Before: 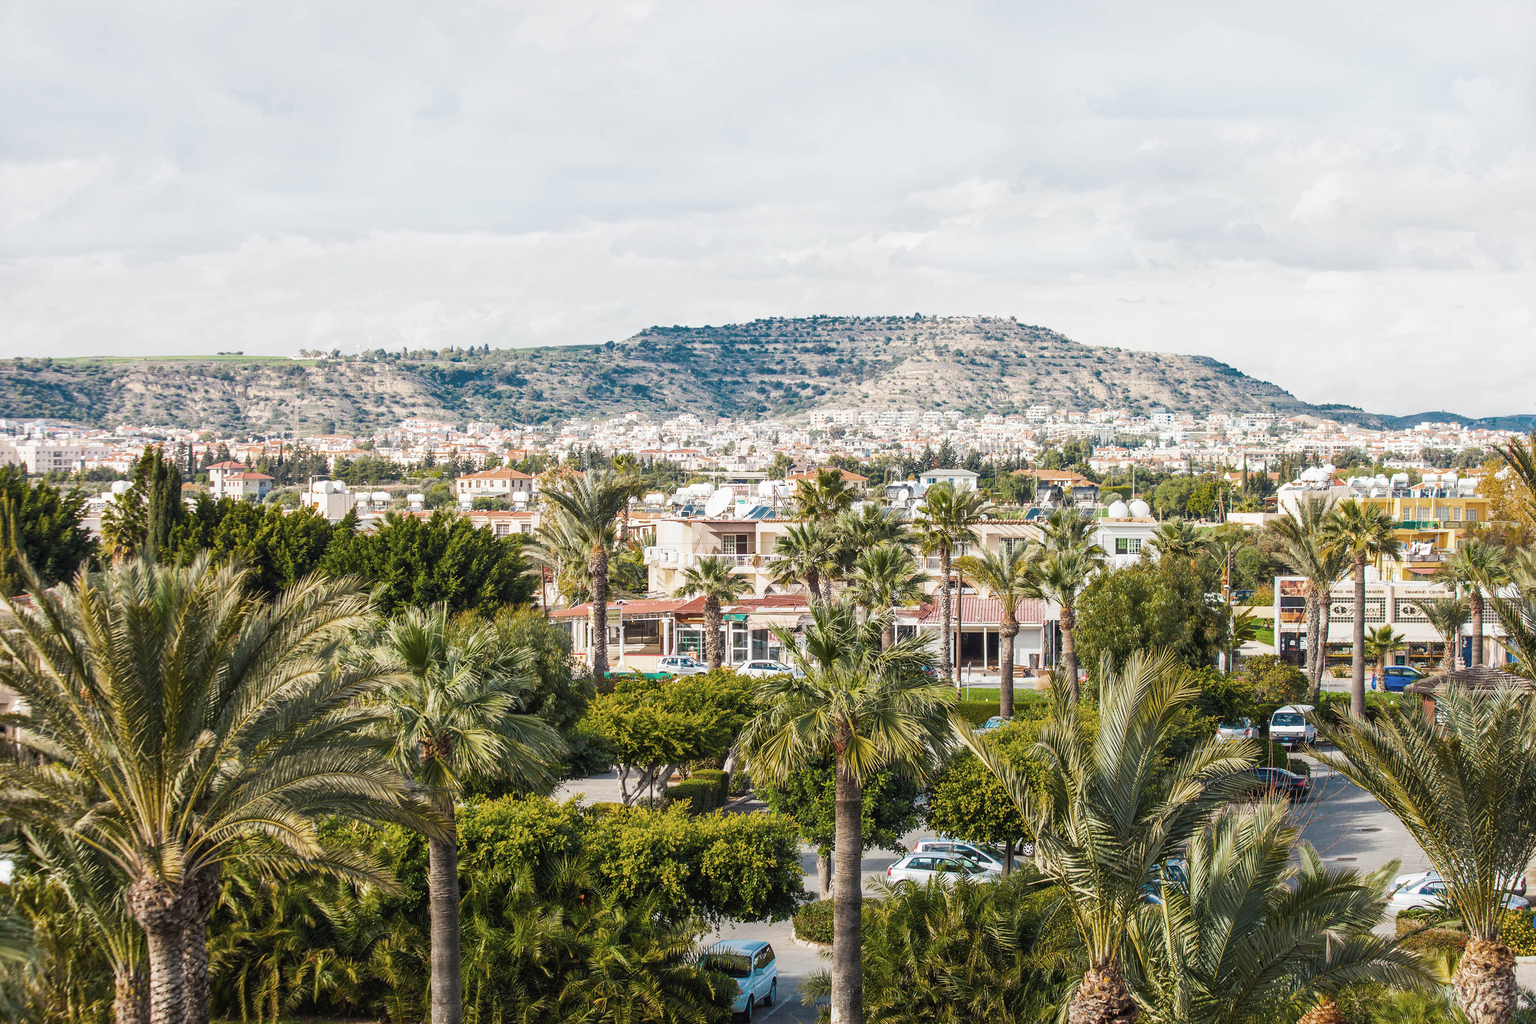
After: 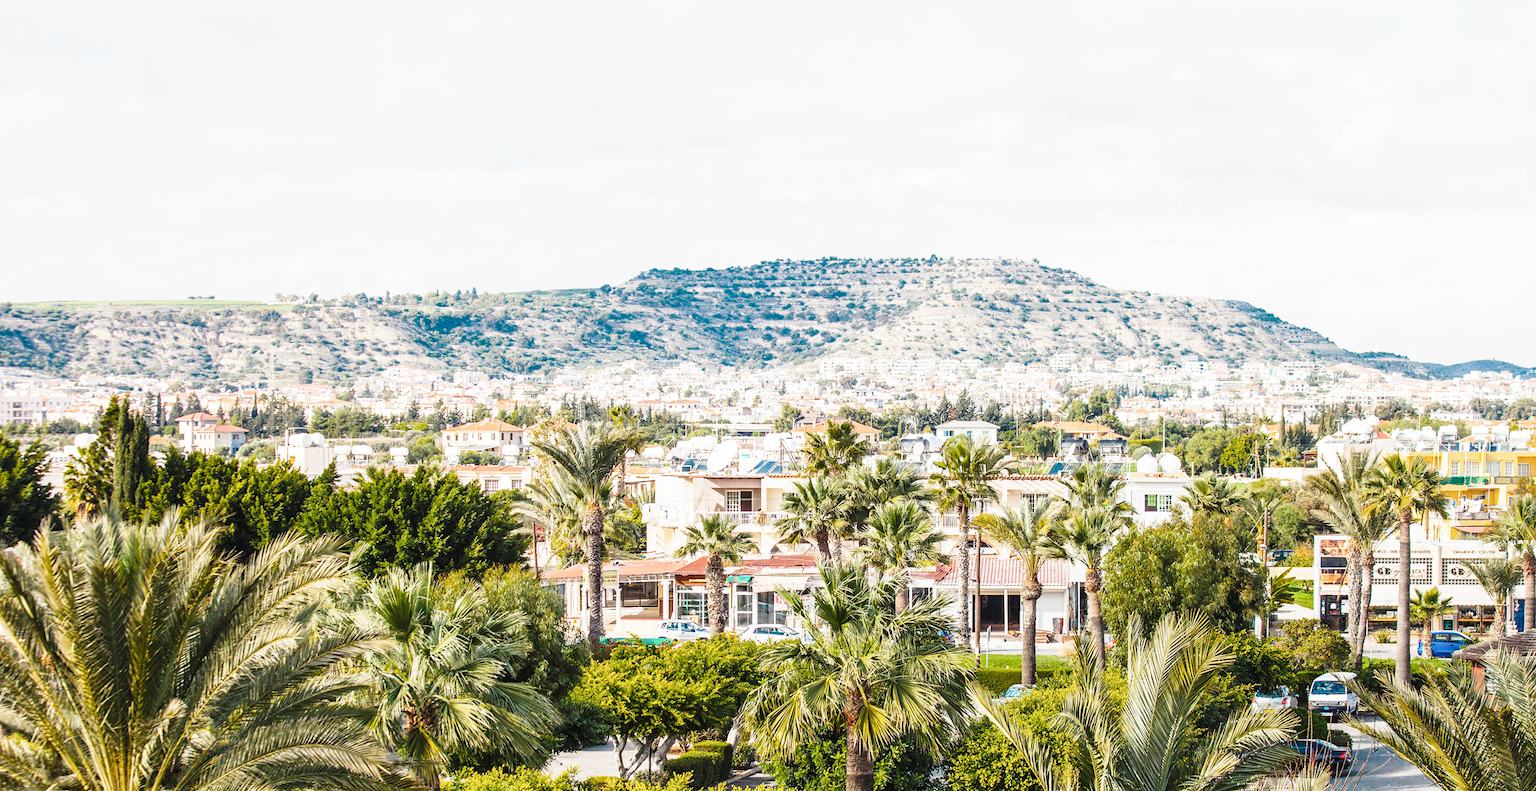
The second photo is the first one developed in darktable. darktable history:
base curve: curves: ch0 [(0, 0) (0.028, 0.03) (0.121, 0.232) (0.46, 0.748) (0.859, 0.968) (1, 1)], preserve colors none
crop: left 2.737%, top 7.287%, right 3.421%, bottom 20.179%
